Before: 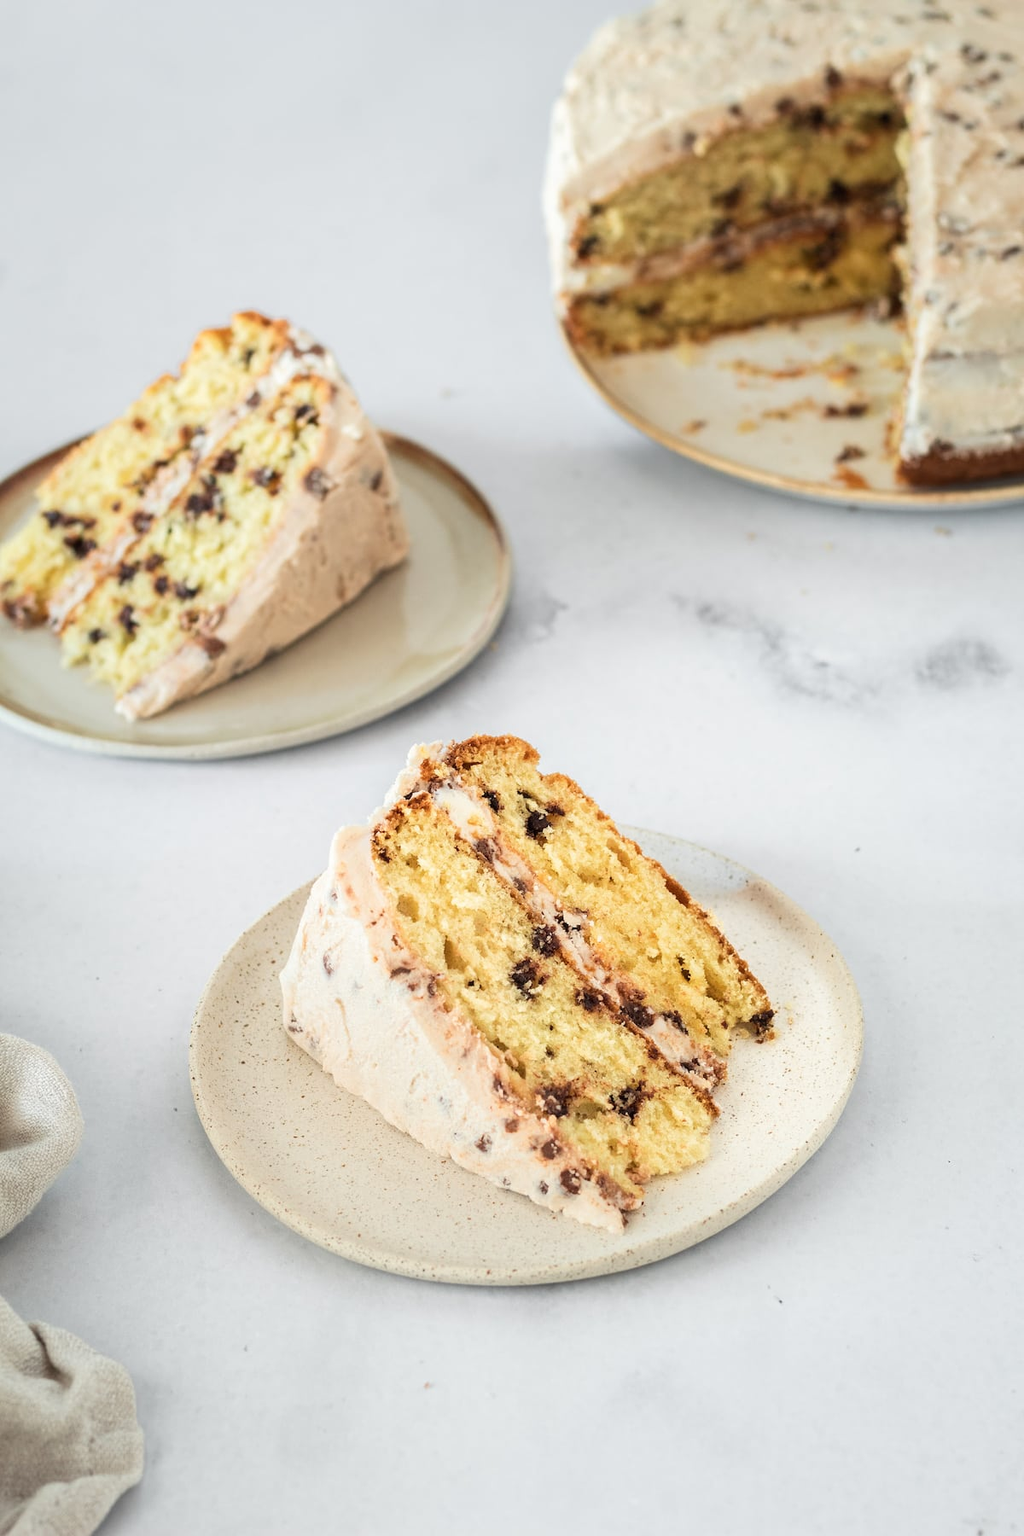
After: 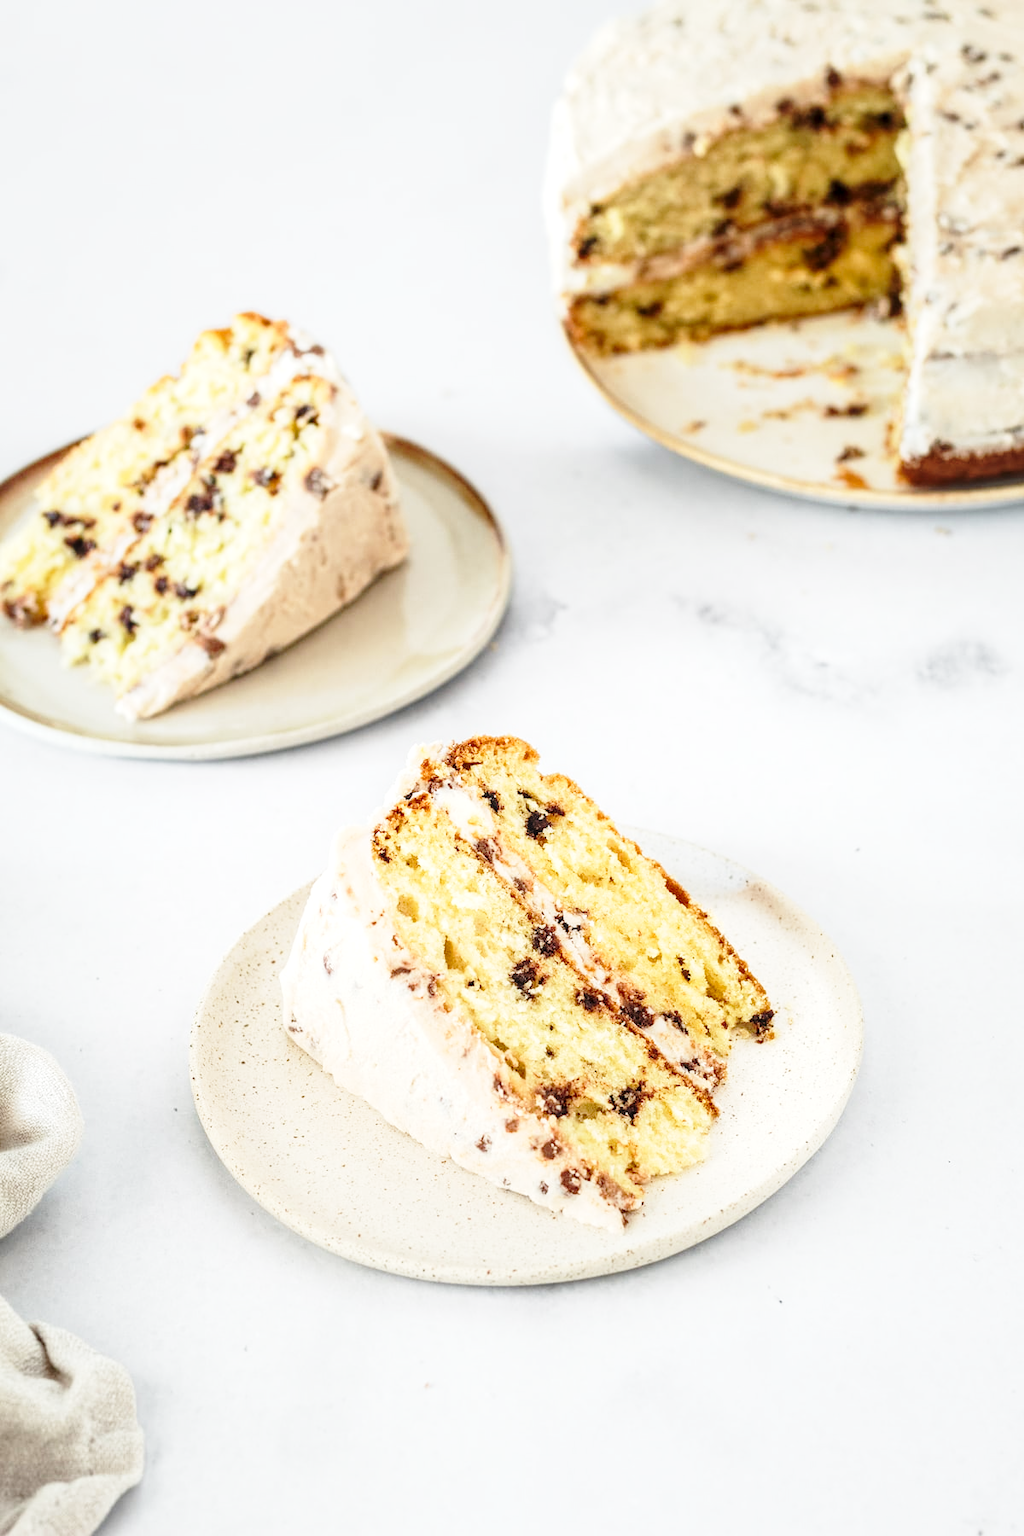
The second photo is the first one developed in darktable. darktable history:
local contrast: on, module defaults
base curve: curves: ch0 [(0, 0) (0.028, 0.03) (0.121, 0.232) (0.46, 0.748) (0.859, 0.968) (1, 1)], exposure shift 0.01, preserve colors none
